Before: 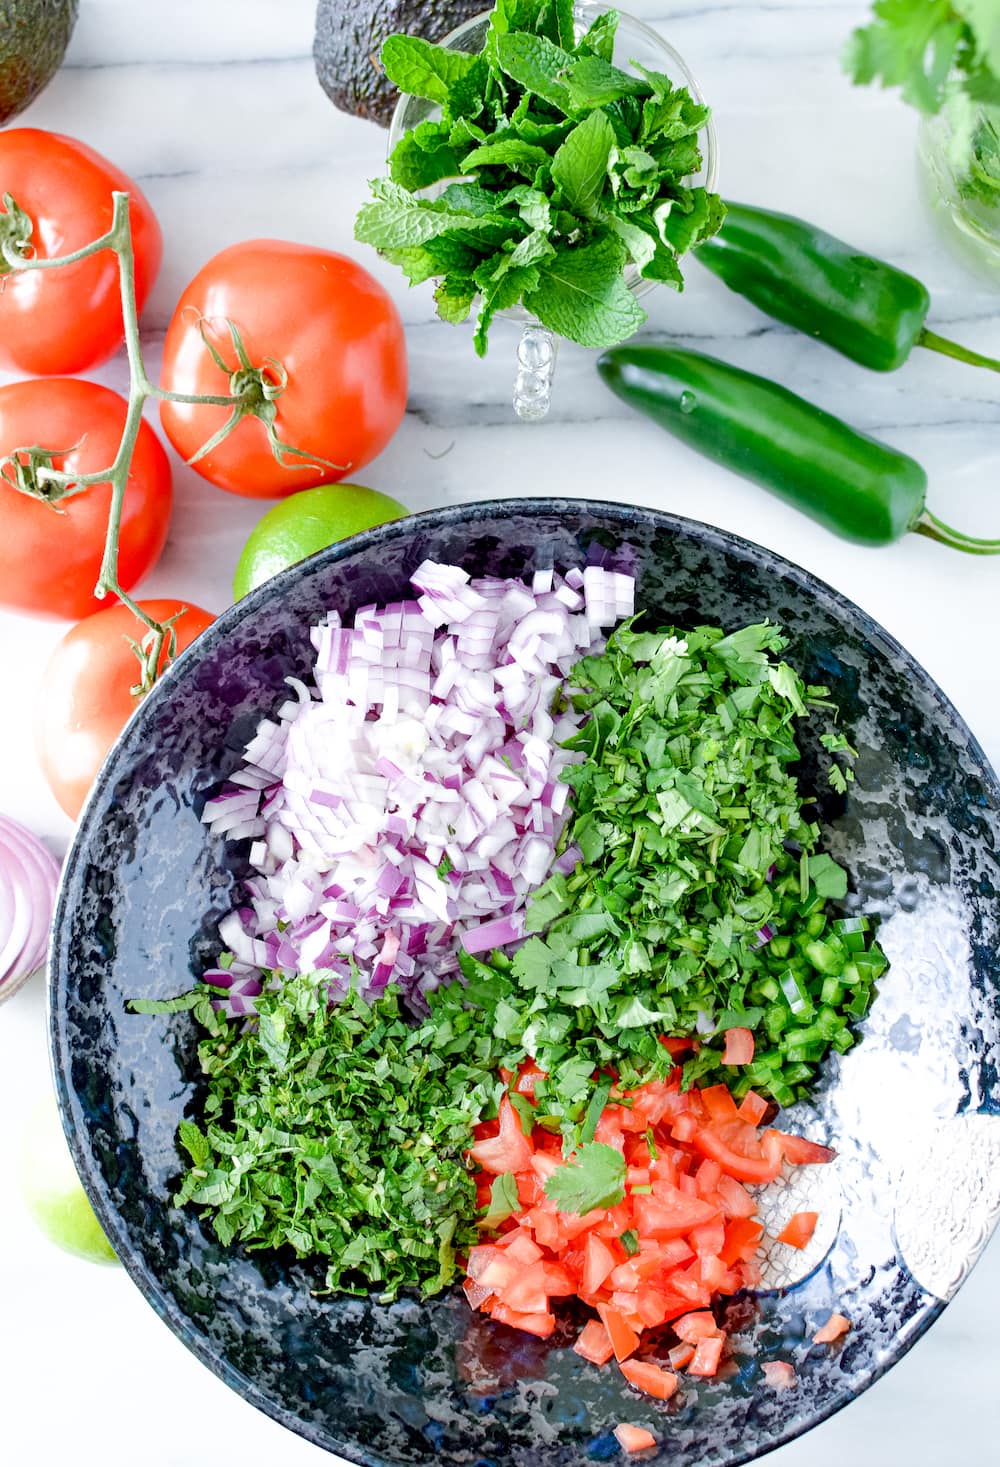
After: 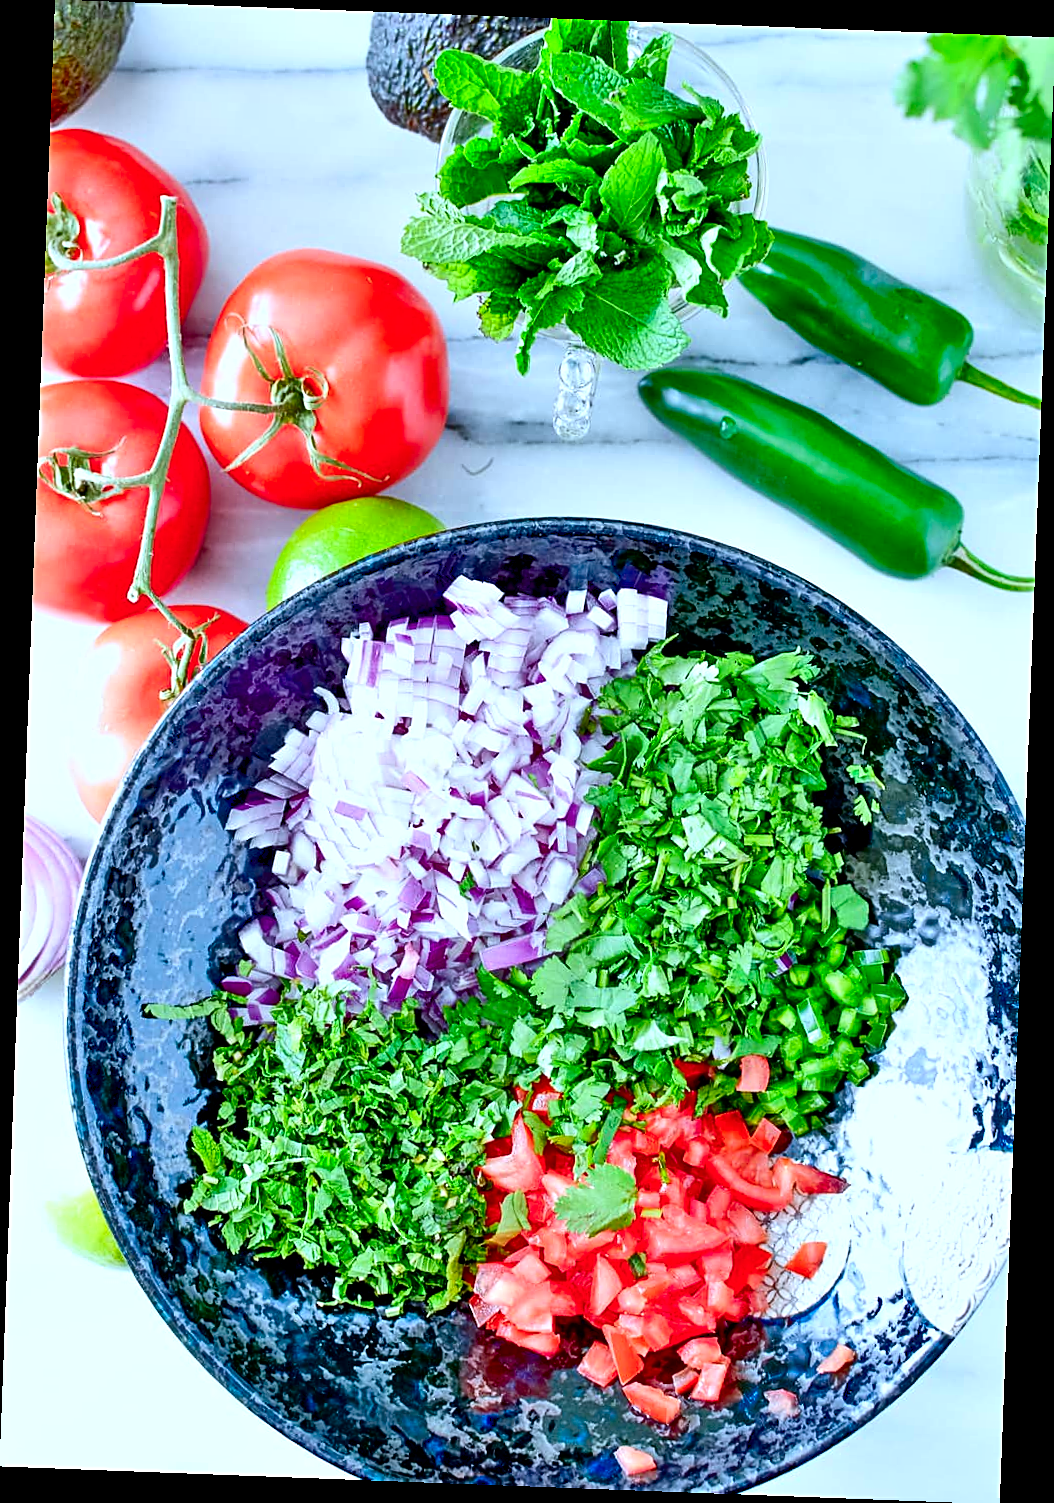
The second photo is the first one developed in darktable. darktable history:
rotate and perspective: rotation 2.17°, automatic cropping off
color calibration: output R [0.972, 0.068, -0.094, 0], output G [-0.178, 1.216, -0.086, 0], output B [0.095, -0.136, 0.98, 0], illuminant custom, x 0.371, y 0.381, temperature 4283.16 K
tone equalizer: -7 EV 0.15 EV, -6 EV 0.6 EV, -5 EV 1.15 EV, -4 EV 1.33 EV, -3 EV 1.15 EV, -2 EV 0.6 EV, -1 EV 0.15 EV, mask exposure compensation -0.5 EV
exposure: black level correction 0.001, exposure 0.14 EV, compensate highlight preservation false
contrast brightness saturation: contrast 0.19, brightness -0.24, saturation 0.11
sharpen: on, module defaults
